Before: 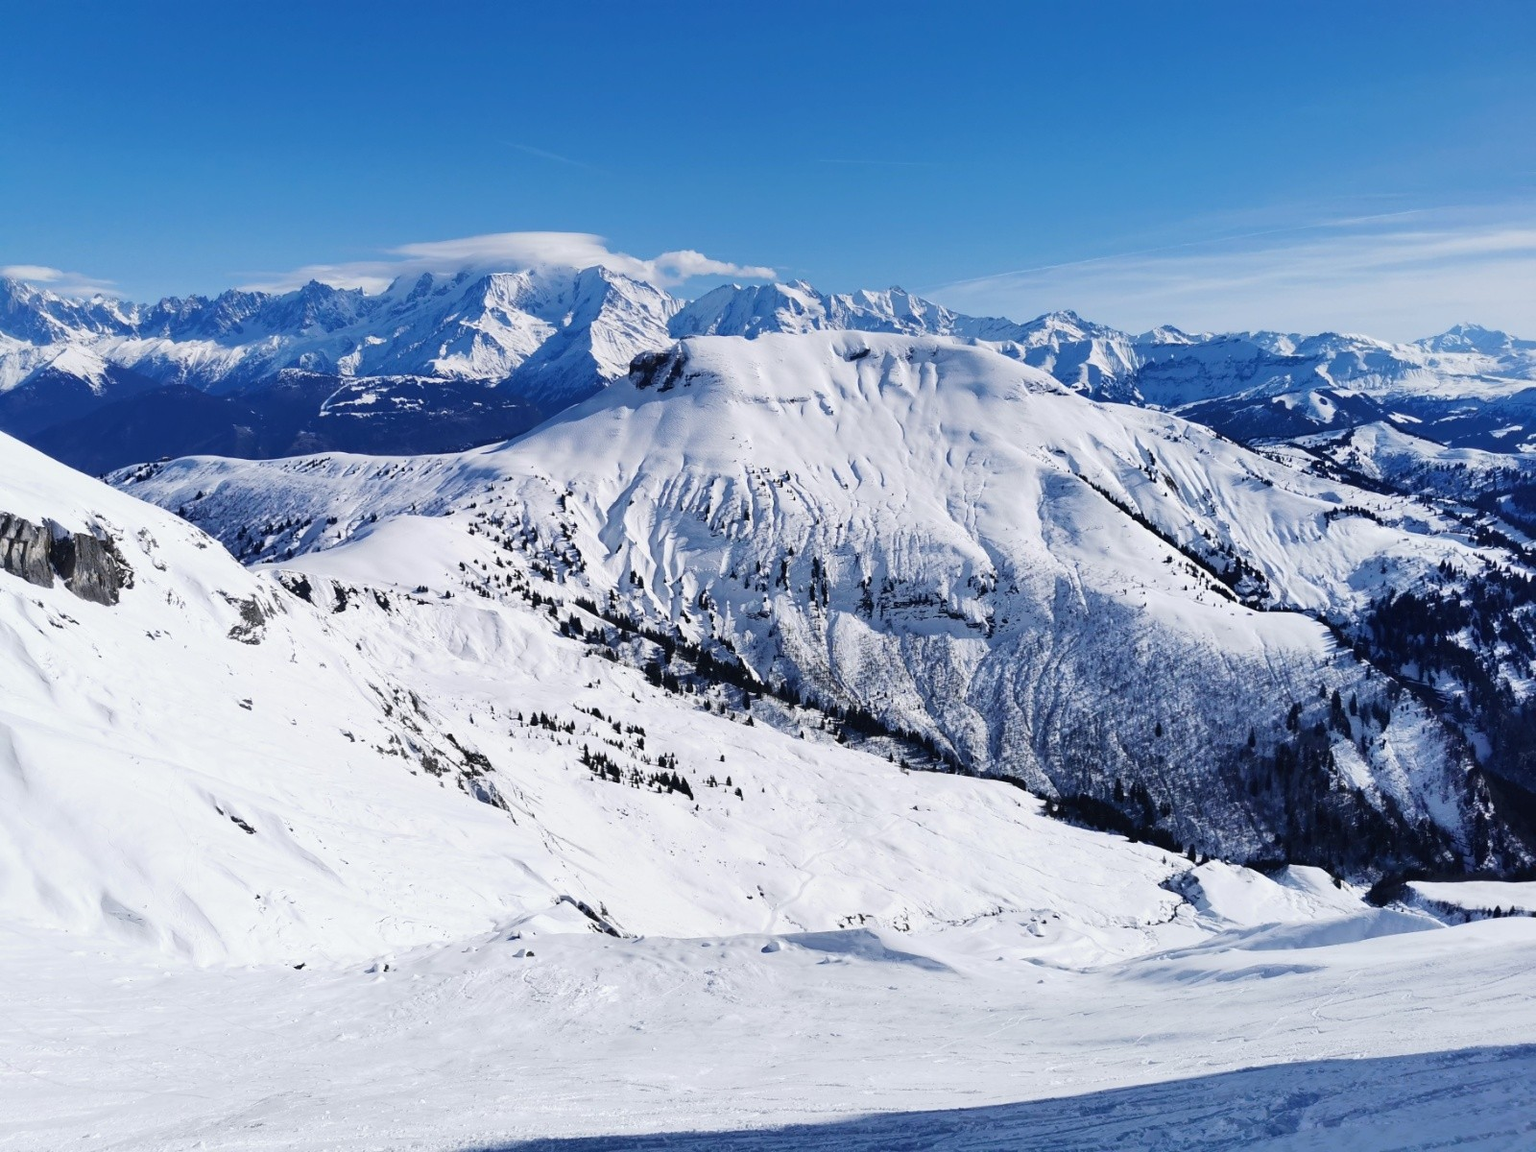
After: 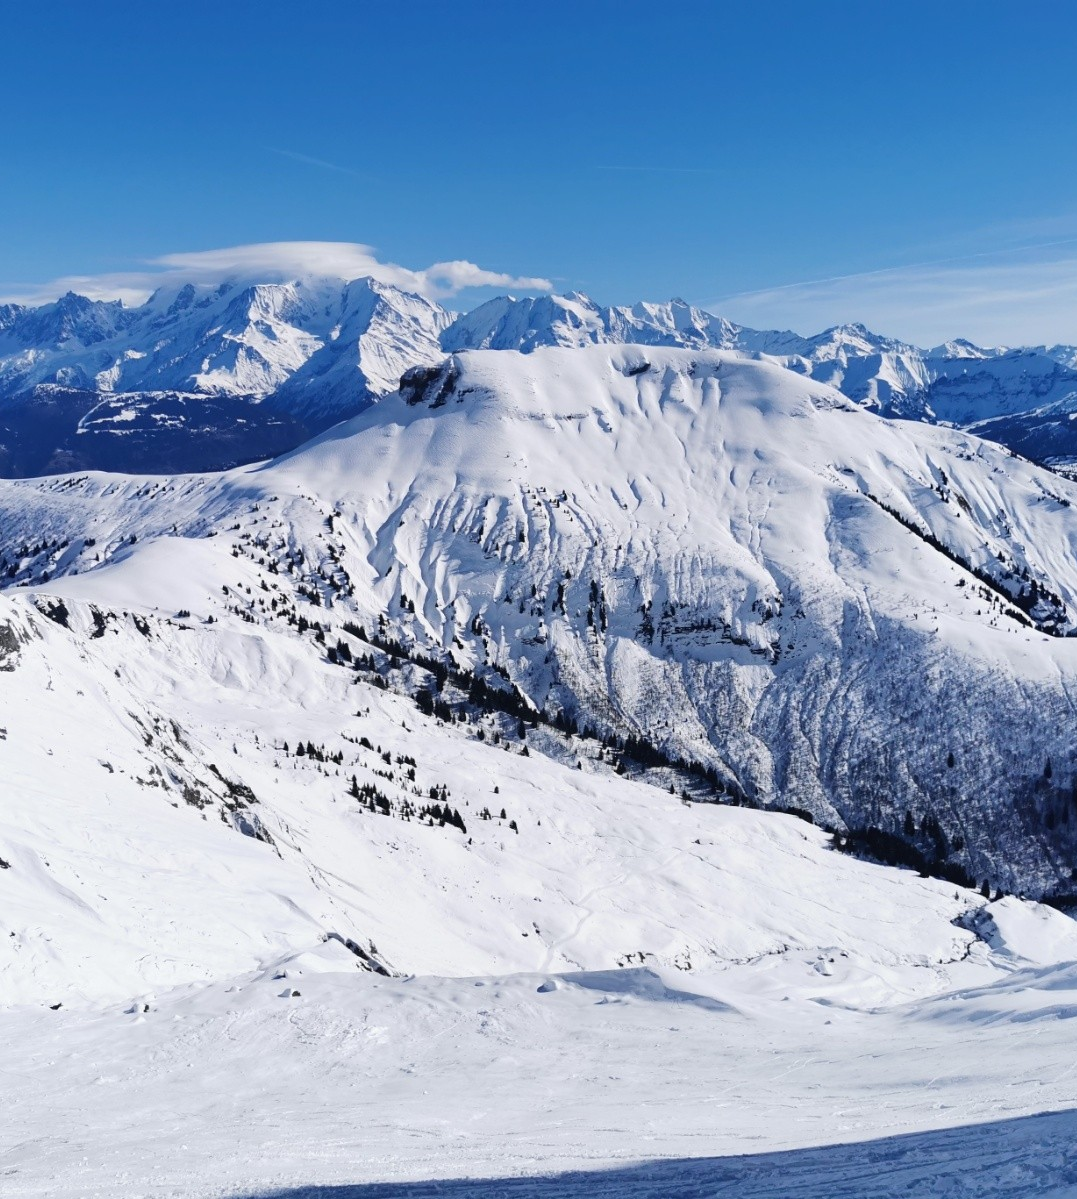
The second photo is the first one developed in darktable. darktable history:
crop and rotate: left 16.015%, right 16.656%
